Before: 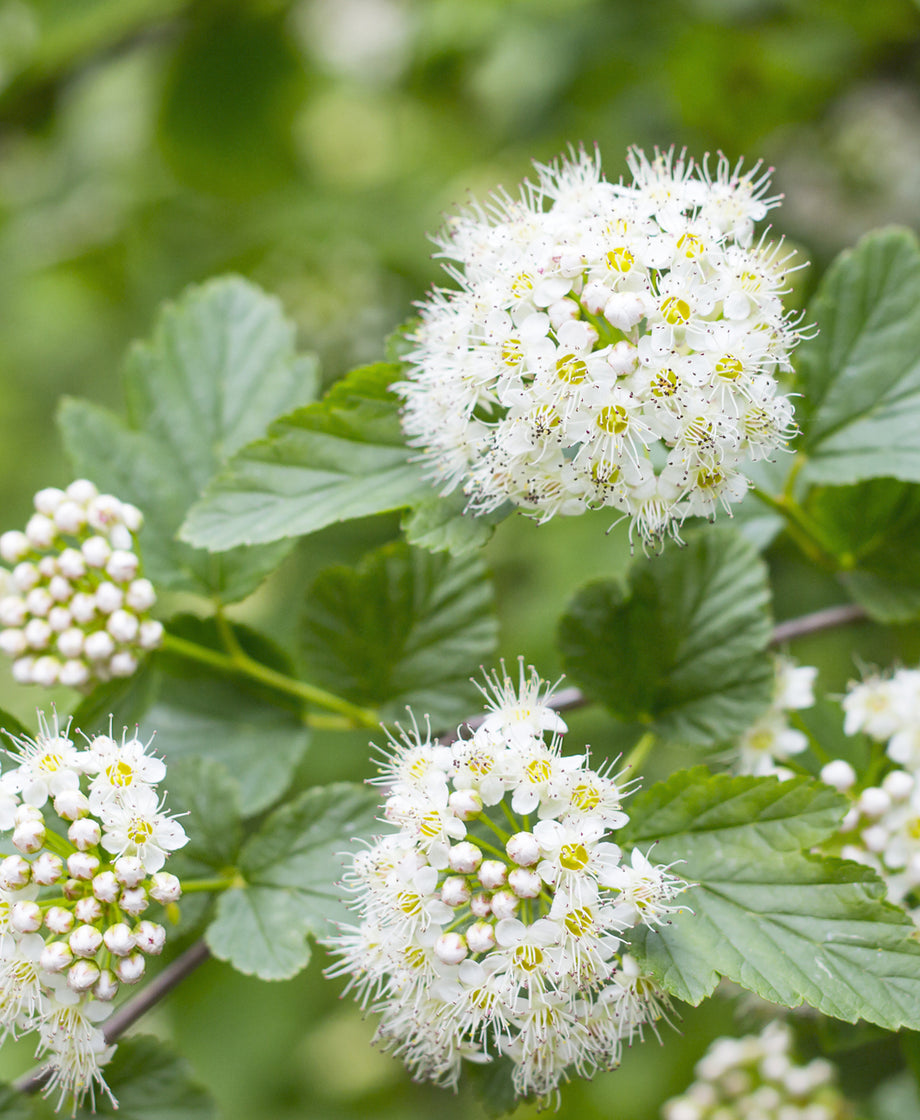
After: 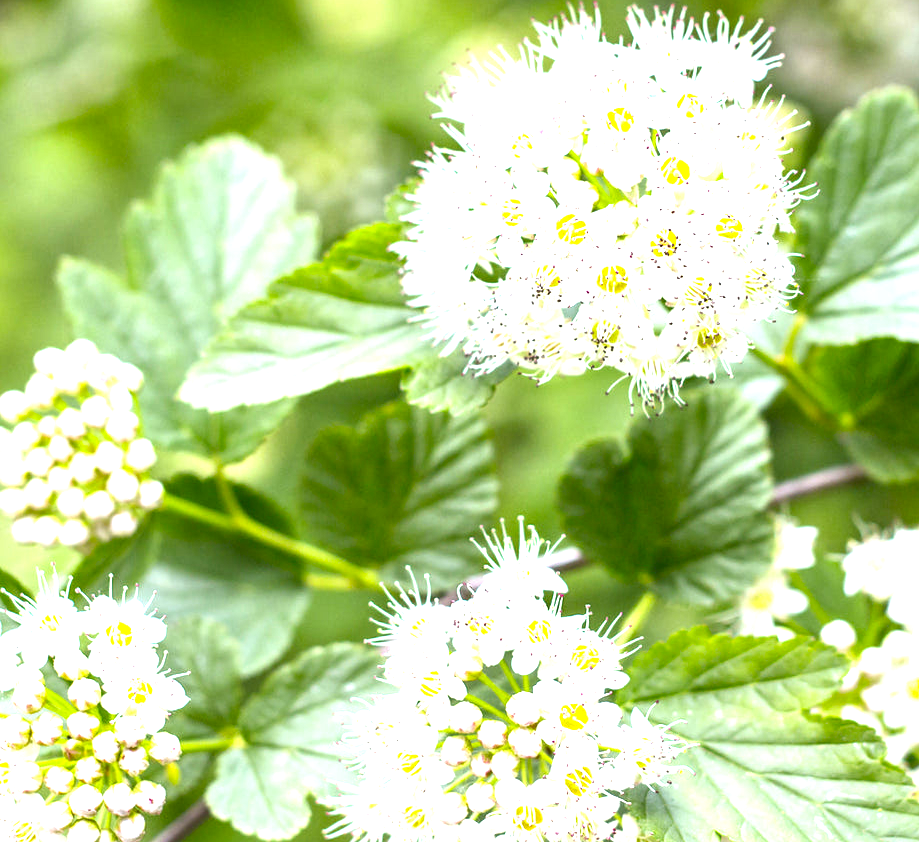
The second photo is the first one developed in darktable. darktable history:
exposure: exposure 1.204 EV, compensate highlight preservation false
crop and rotate: top 12.544%, bottom 12.202%
contrast brightness saturation: contrast 0.069, brightness -0.125, saturation 0.045
